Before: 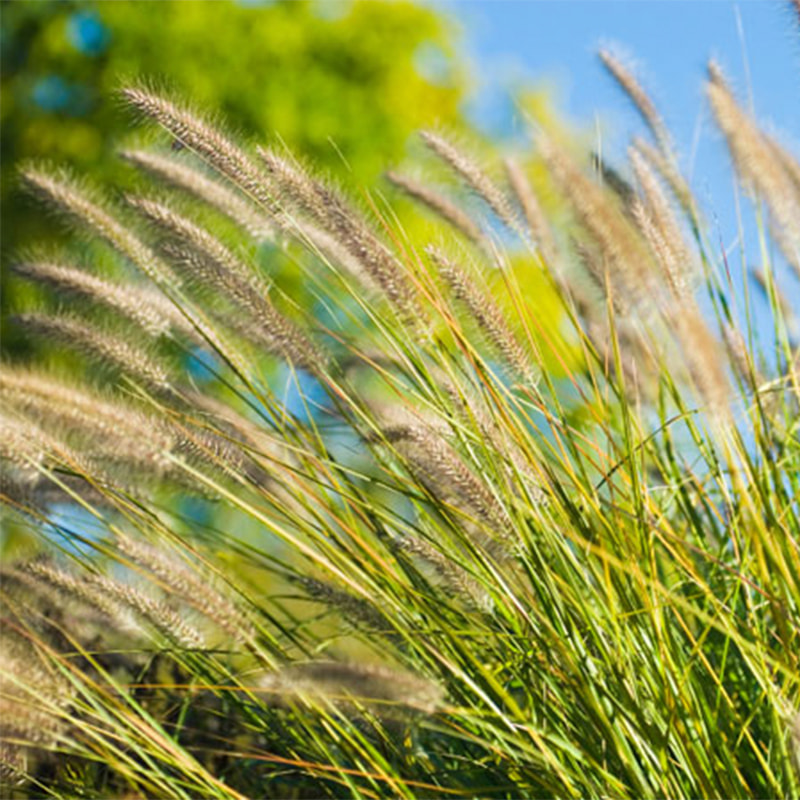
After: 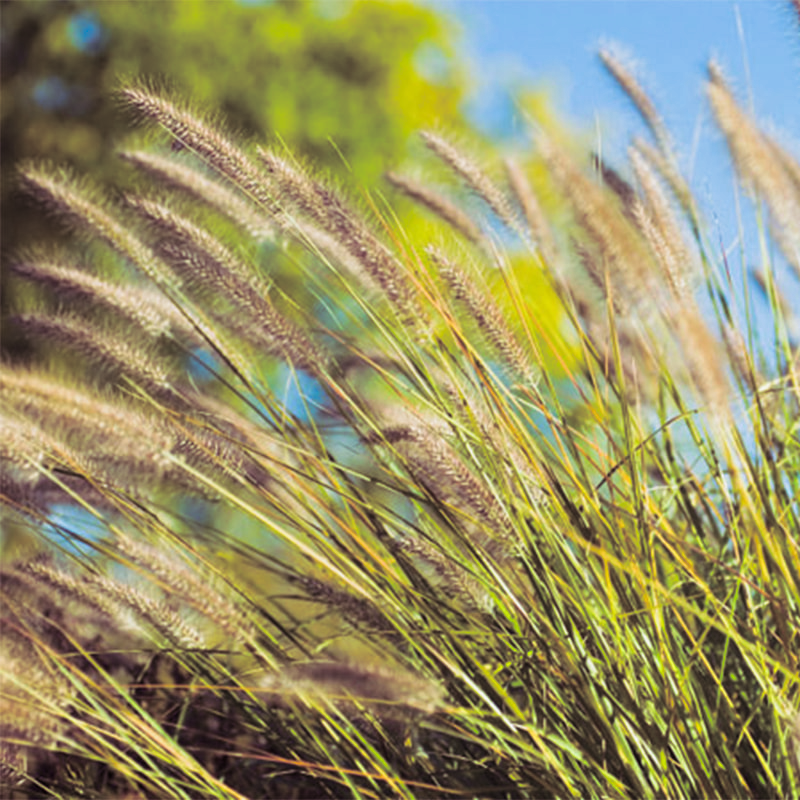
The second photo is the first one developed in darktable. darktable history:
fill light: on, module defaults
split-toning: shadows › hue 316.8°, shadows › saturation 0.47, highlights › hue 201.6°, highlights › saturation 0, balance -41.97, compress 28.01%
